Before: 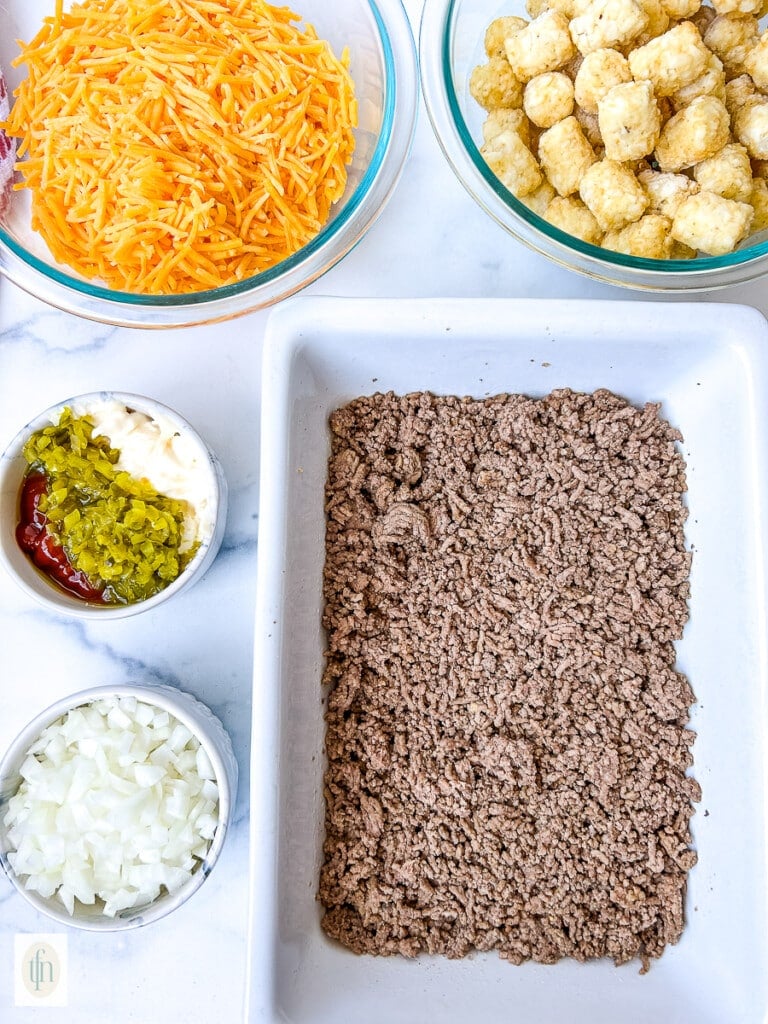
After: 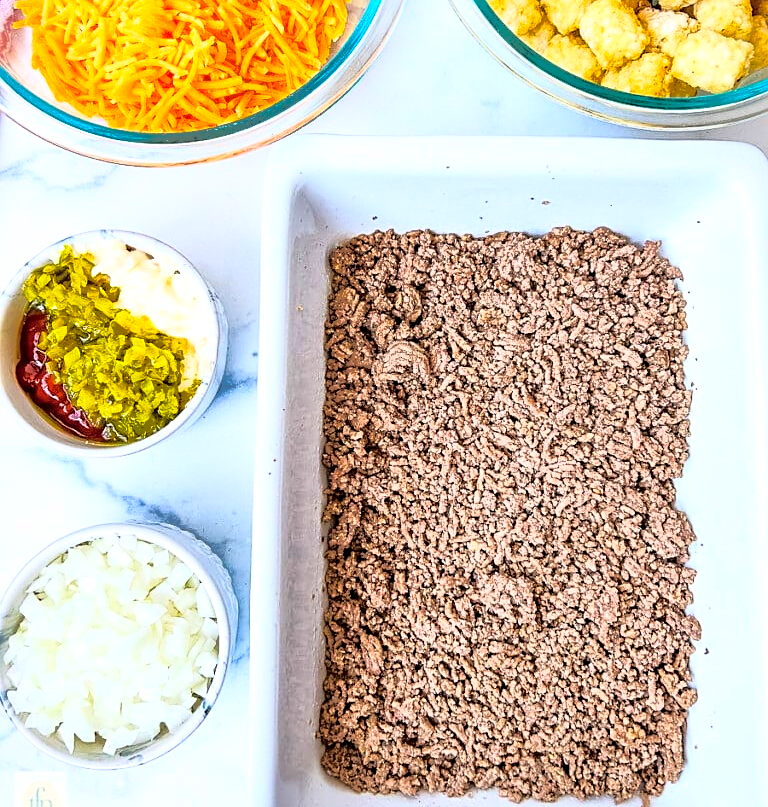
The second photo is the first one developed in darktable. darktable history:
shadows and highlights: highlights -59.96
base curve: curves: ch0 [(0, 0) (0, 0) (0.002, 0.001) (0.008, 0.003) (0.019, 0.011) (0.037, 0.037) (0.064, 0.11) (0.102, 0.232) (0.152, 0.379) (0.216, 0.524) (0.296, 0.665) (0.394, 0.789) (0.512, 0.881) (0.651, 0.945) (0.813, 0.986) (1, 1)]
sharpen: on, module defaults
crop and rotate: top 15.833%, bottom 5.31%
